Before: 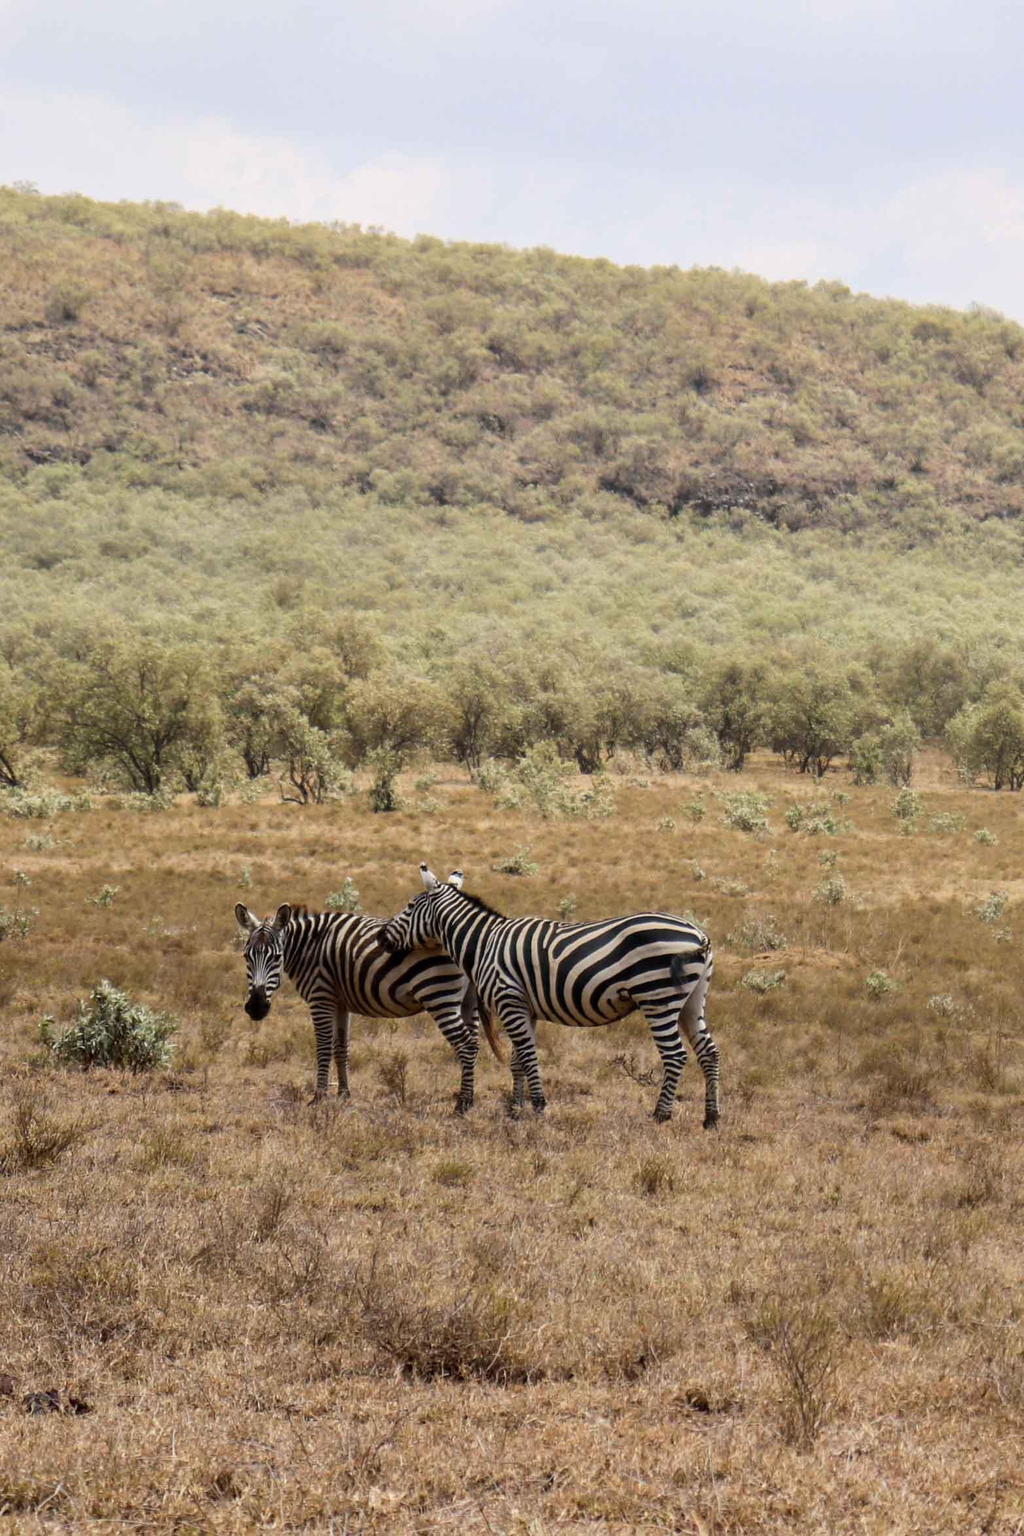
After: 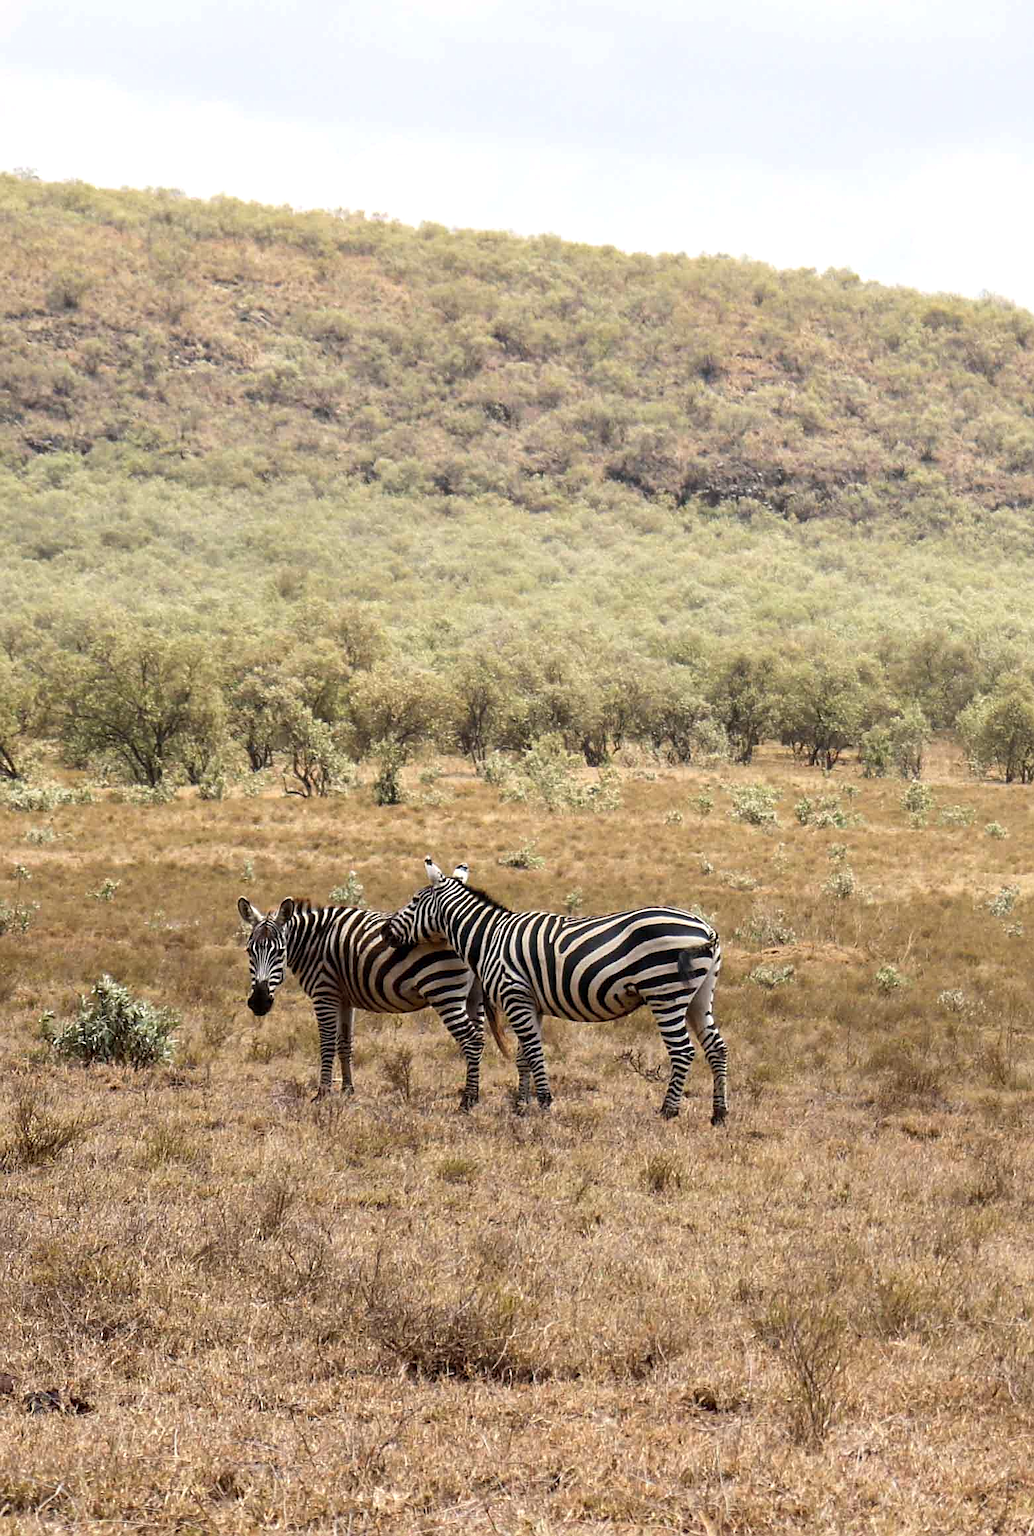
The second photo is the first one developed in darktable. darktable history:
sharpen: on, module defaults
crop: top 1.049%, right 0.001%
exposure: exposure 0.367 EV, compensate highlight preservation false
